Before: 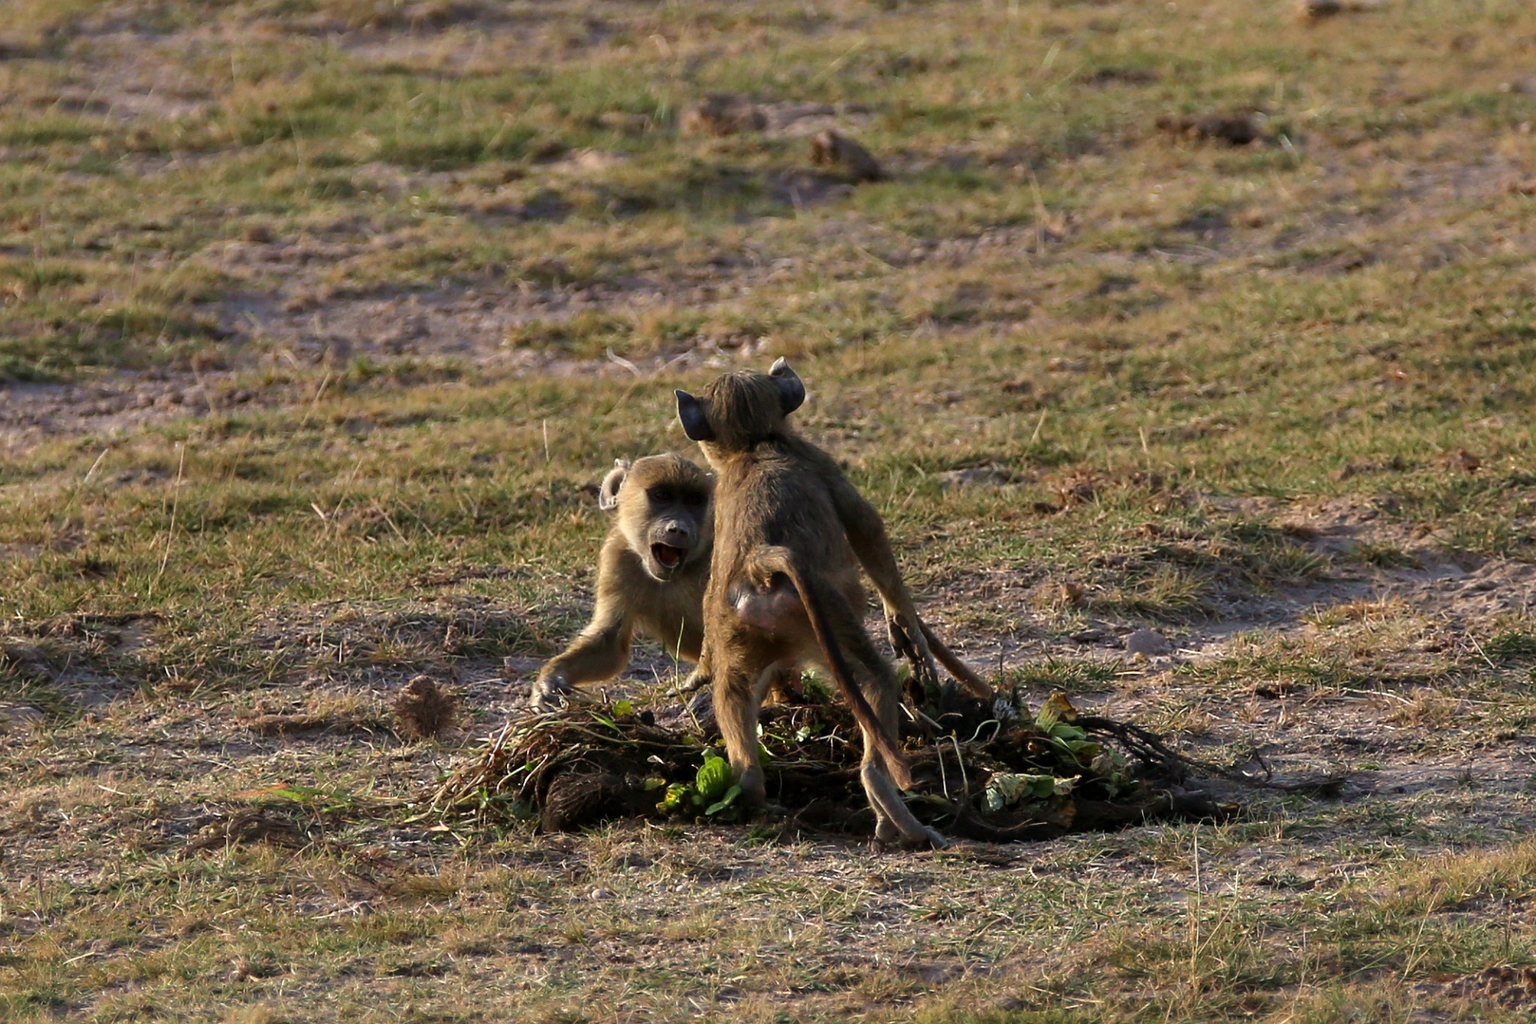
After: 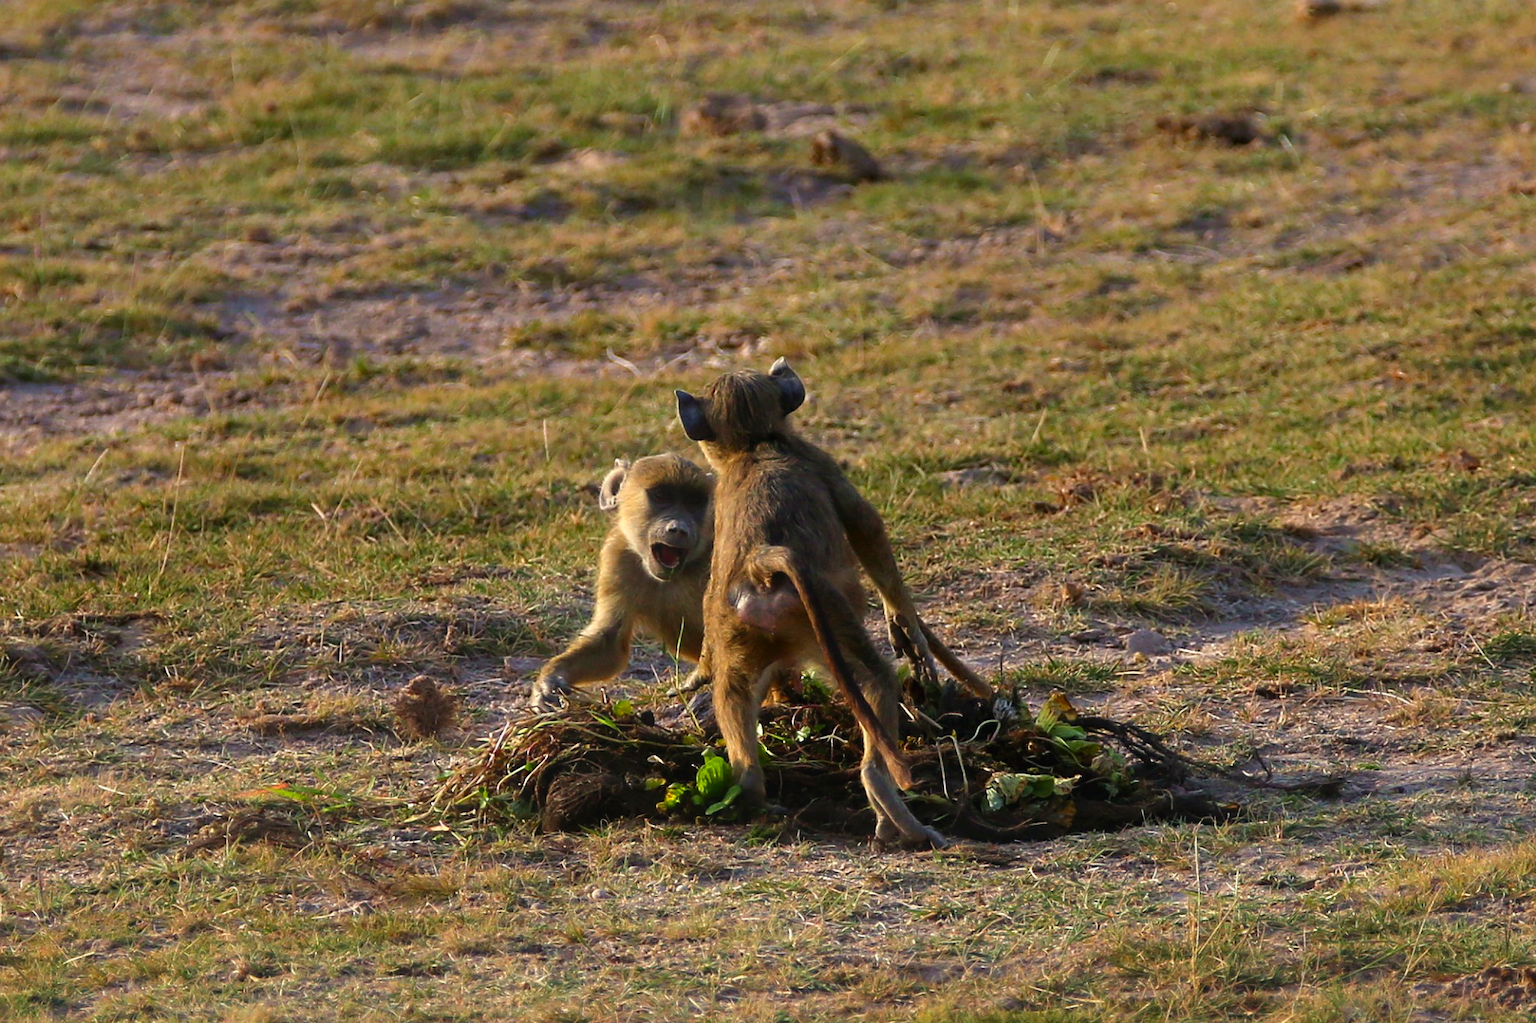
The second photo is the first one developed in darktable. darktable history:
color correction: saturation 1.34
bloom: on, module defaults
